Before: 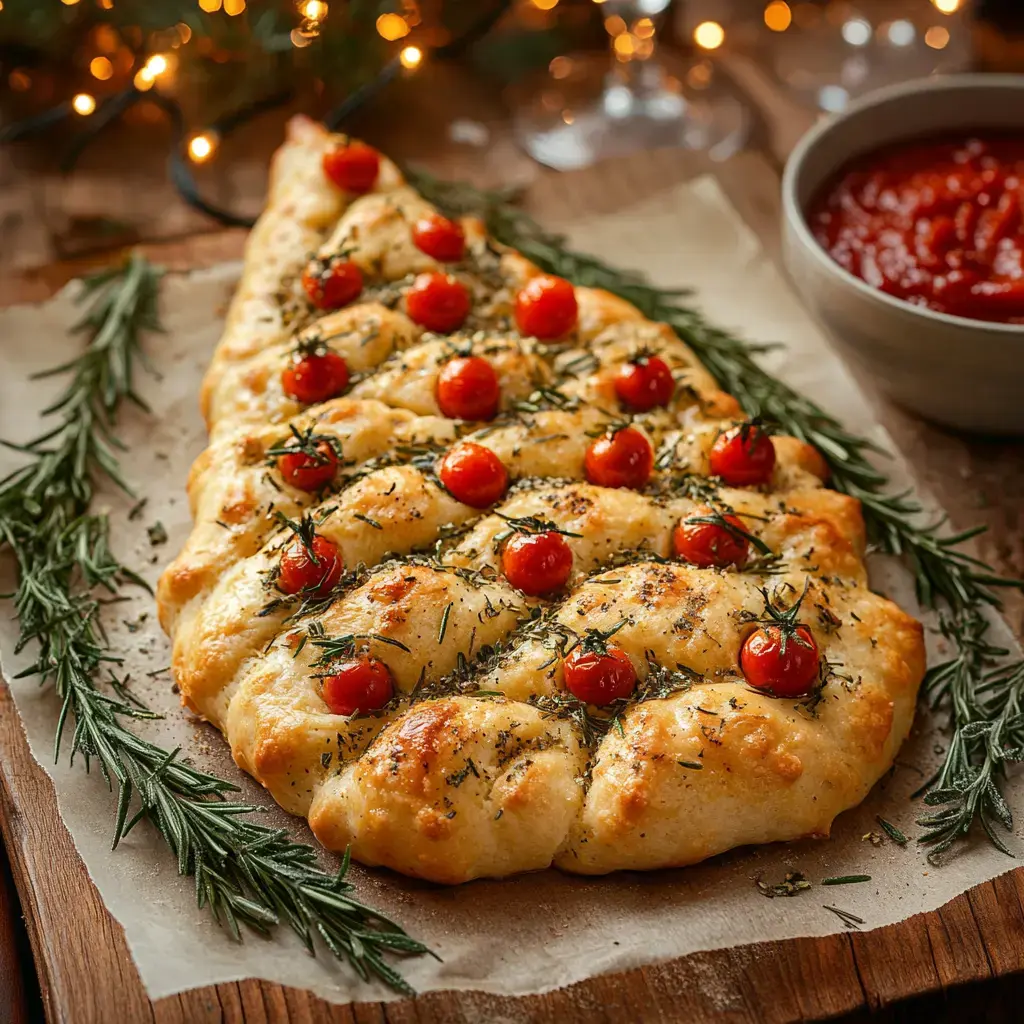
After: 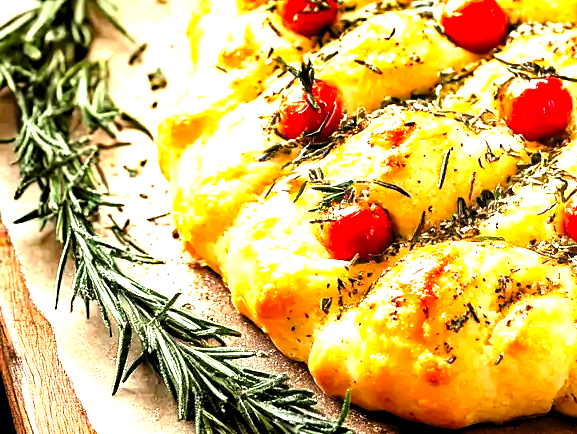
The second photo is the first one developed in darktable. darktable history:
exposure: black level correction 0, exposure 1 EV, compensate highlight preservation false
tone equalizer: -8 EV -1.11 EV, -7 EV -1.01 EV, -6 EV -0.837 EV, -5 EV -0.564 EV, -3 EV 0.608 EV, -2 EV 0.872 EV, -1 EV 1.01 EV, +0 EV 1.05 EV
contrast brightness saturation: contrast 0.126, brightness -0.059, saturation 0.165
crop: top 44.489%, right 43.6%, bottom 13.042%
levels: levels [0.062, 0.494, 0.925]
haze removal: strength 0.299, distance 0.251, adaptive false
